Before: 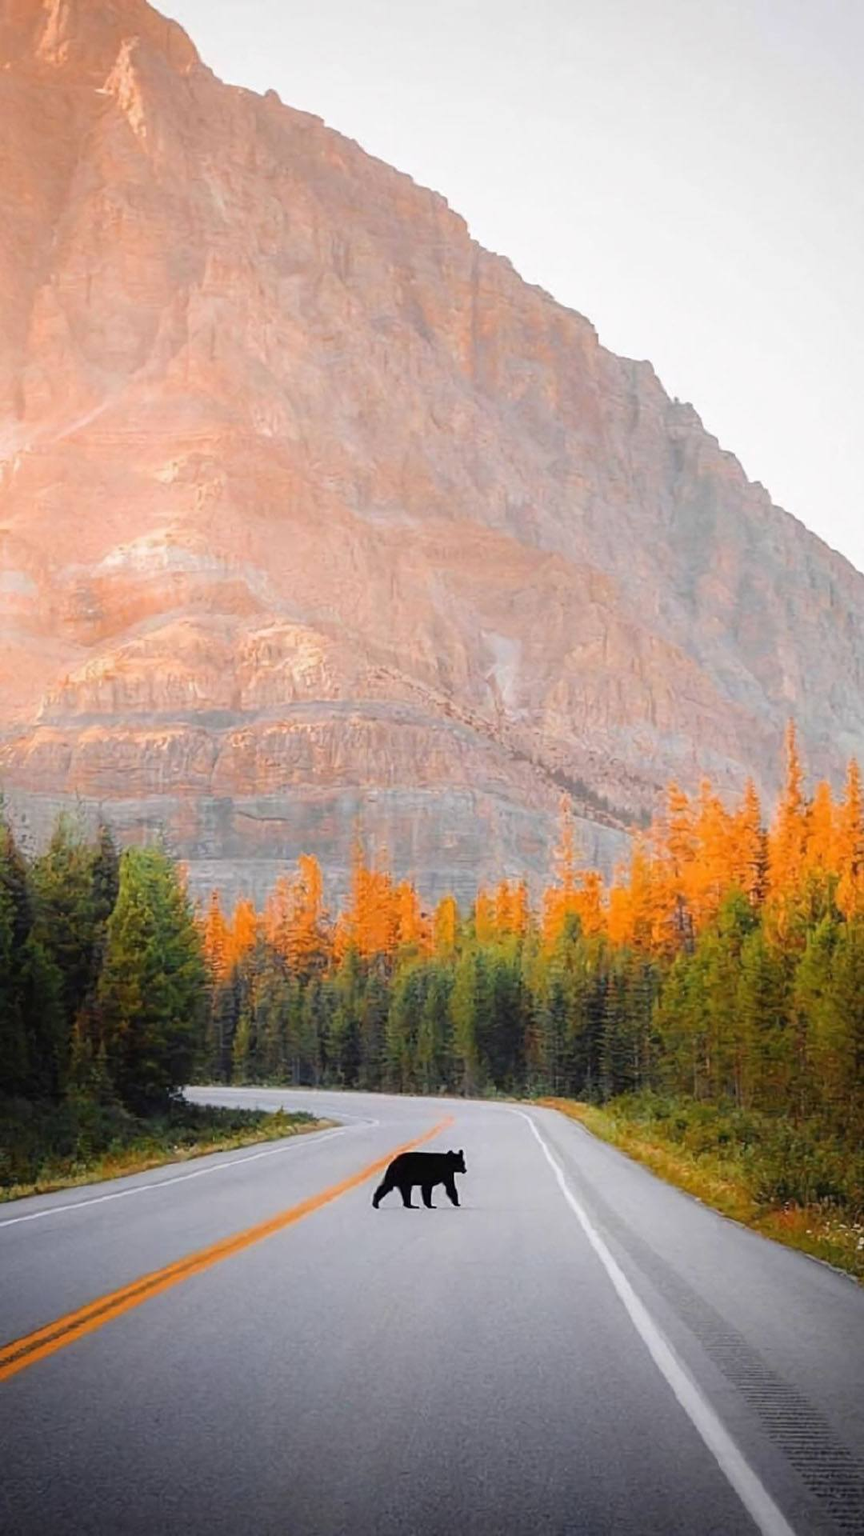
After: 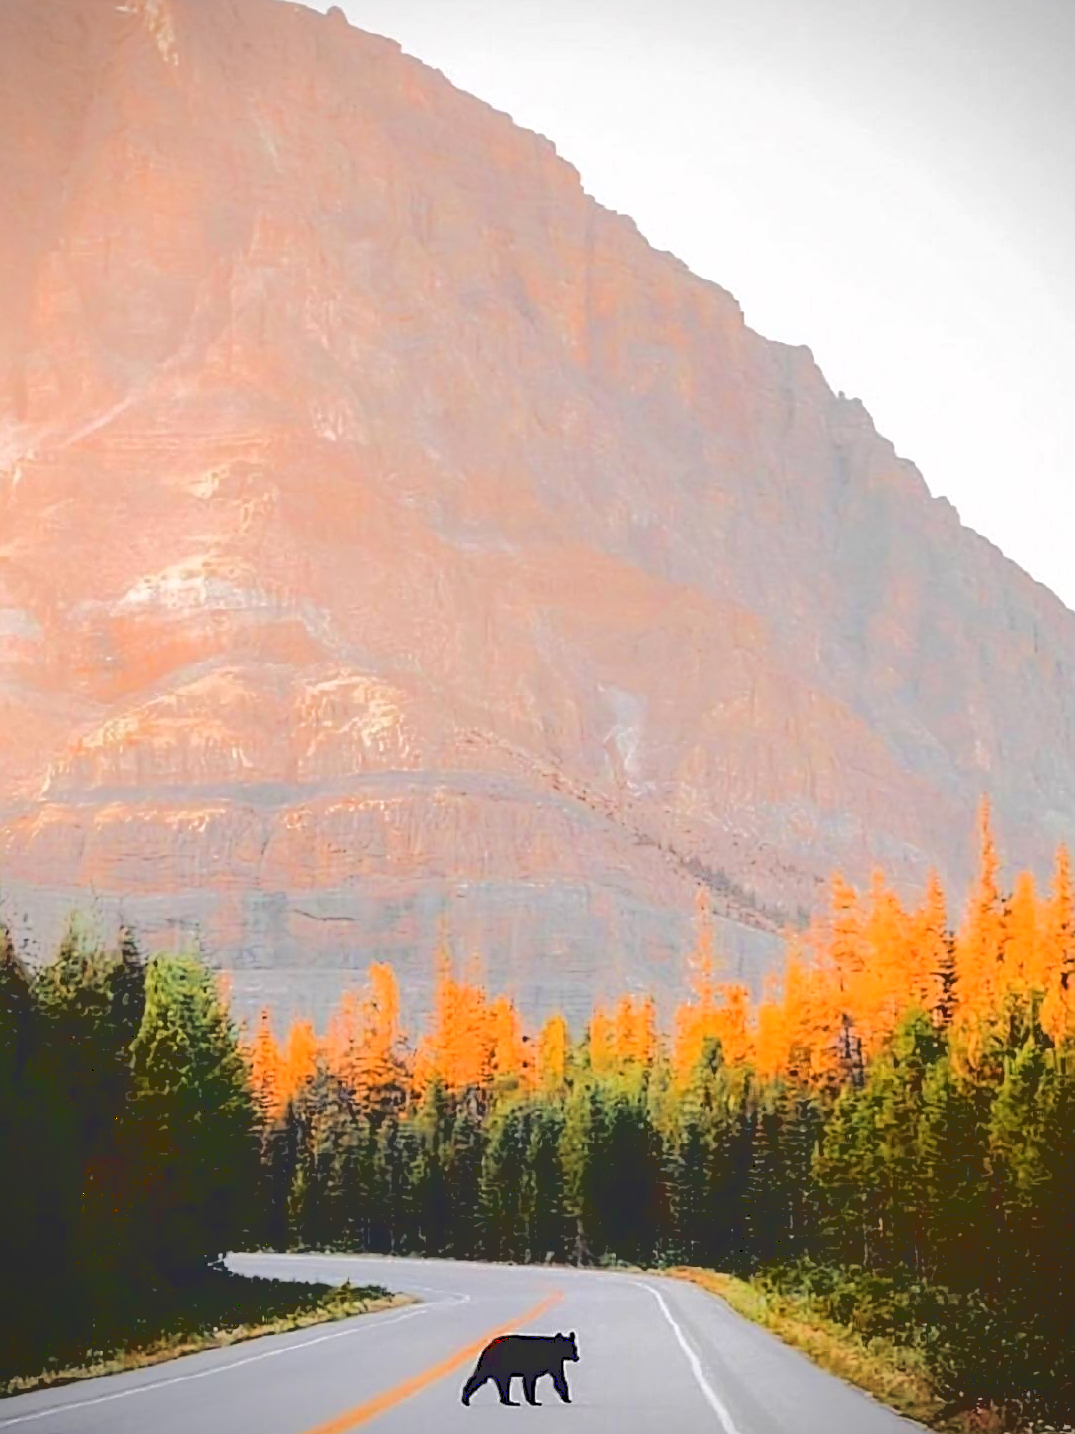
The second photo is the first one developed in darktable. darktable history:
base curve: curves: ch0 [(0.065, 0.026) (0.236, 0.358) (0.53, 0.546) (0.777, 0.841) (0.924, 0.992)], preserve colors average RGB
vignetting: fall-off start 91.19%
sharpen: radius 2.167, amount 0.381, threshold 0
crop: left 0.387%, top 5.469%, bottom 19.809%
